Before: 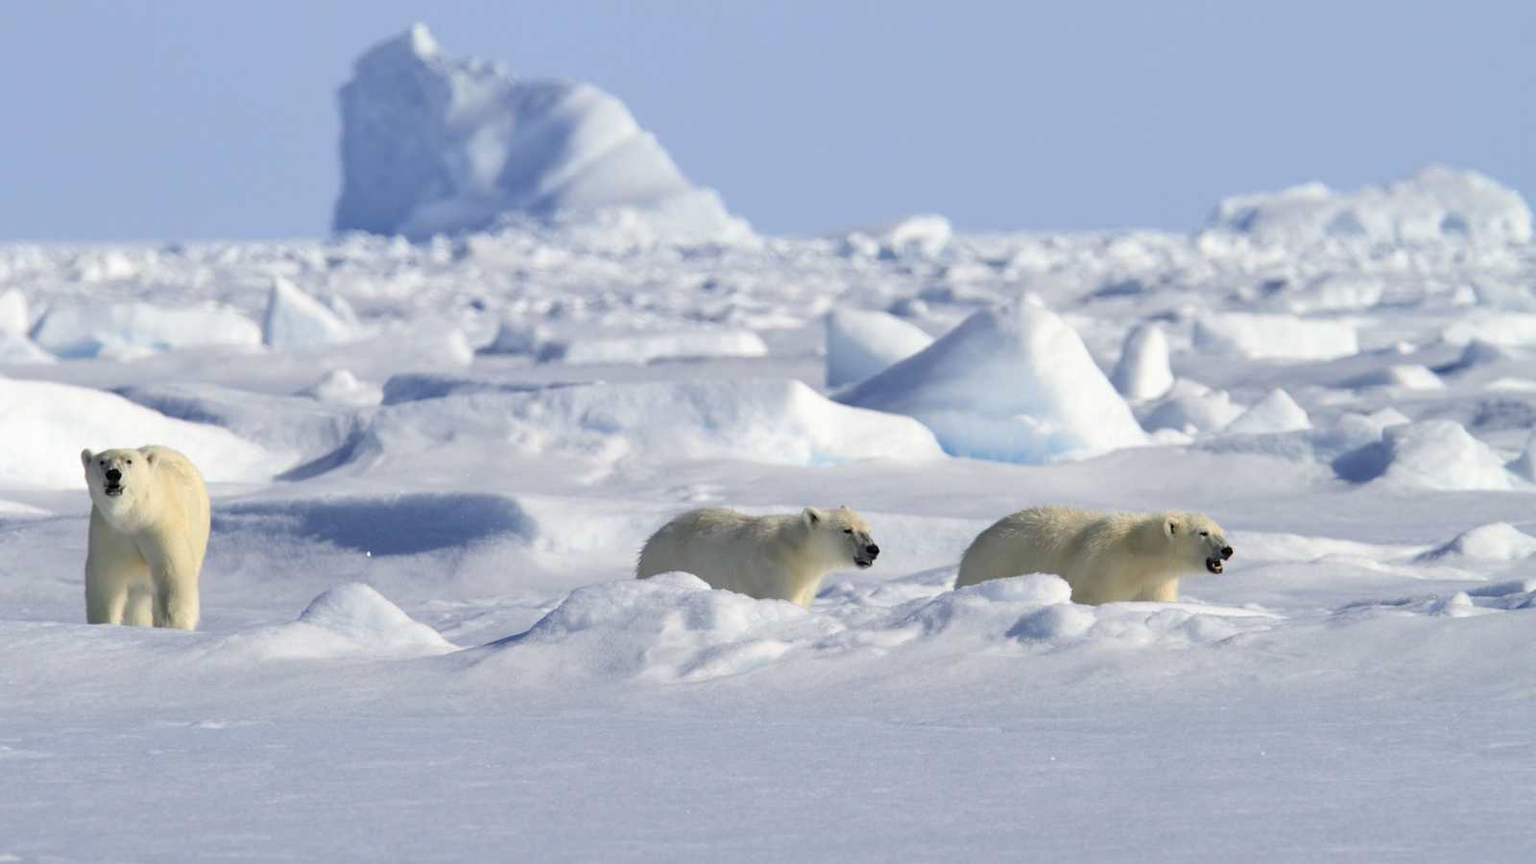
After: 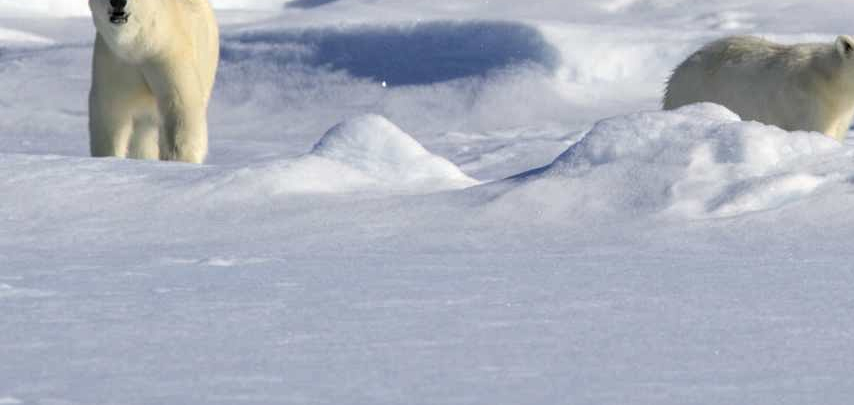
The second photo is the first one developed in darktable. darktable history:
local contrast: on, module defaults
crop and rotate: top 54.778%, right 46.61%, bottom 0.159%
